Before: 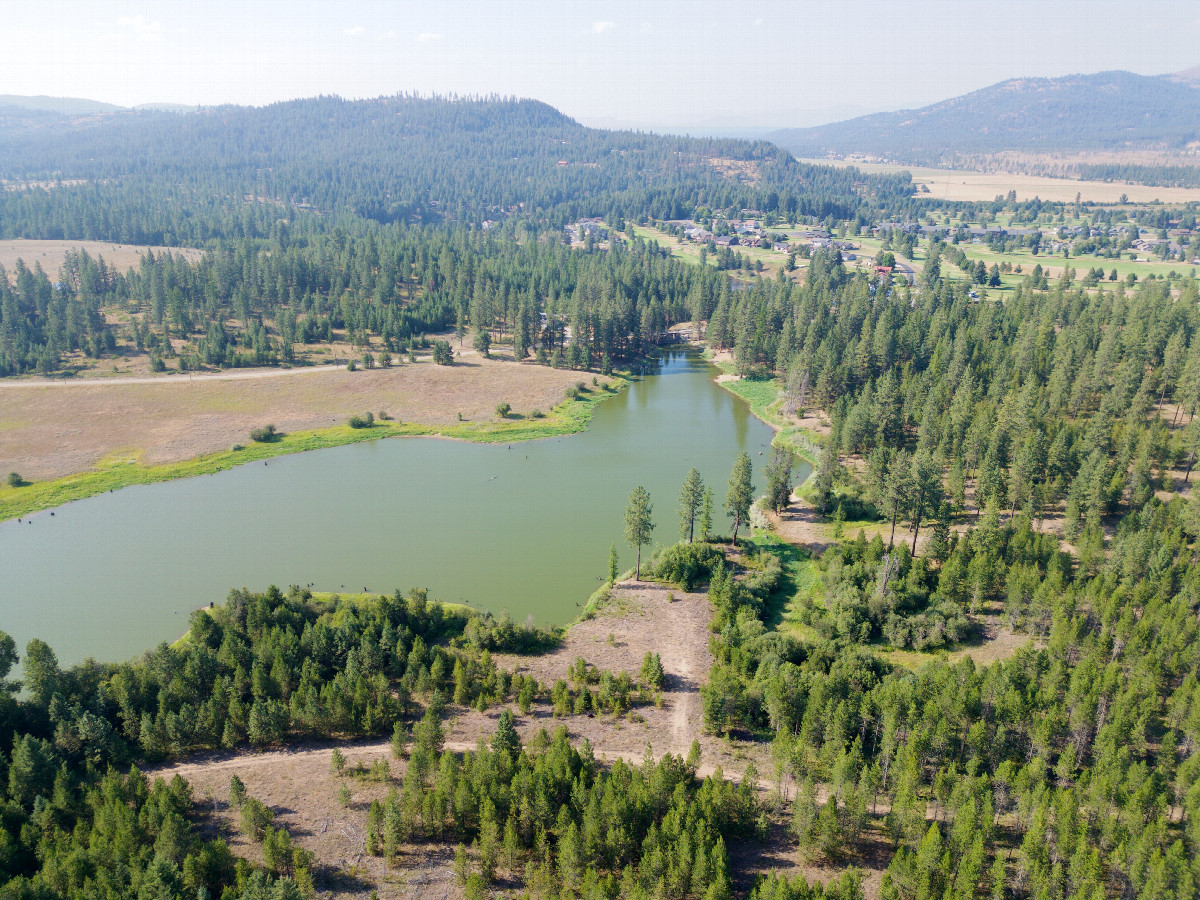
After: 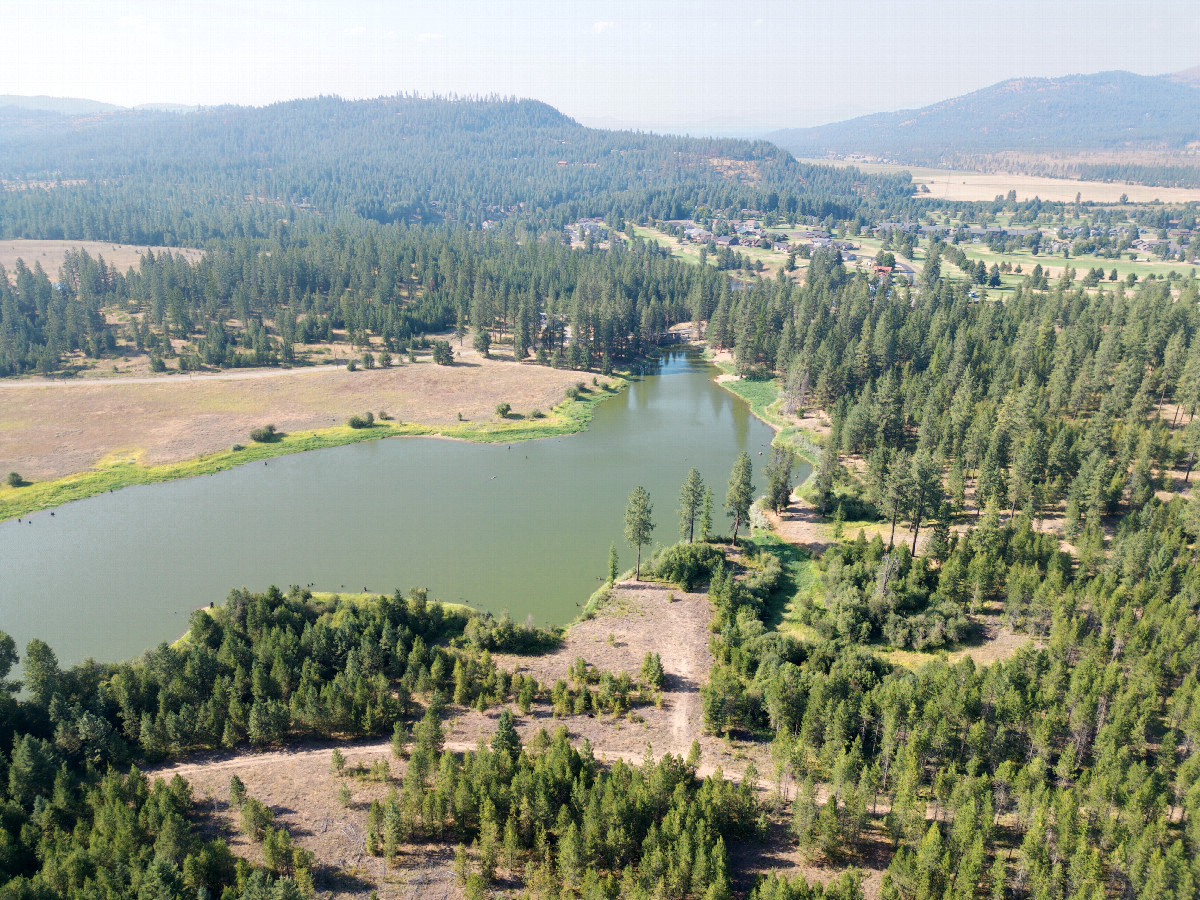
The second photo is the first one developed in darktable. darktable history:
color zones: curves: ch0 [(0.018, 0.548) (0.197, 0.654) (0.425, 0.447) (0.605, 0.658) (0.732, 0.579)]; ch1 [(0.105, 0.531) (0.224, 0.531) (0.386, 0.39) (0.618, 0.456) (0.732, 0.456) (0.956, 0.421)]; ch2 [(0.039, 0.583) (0.215, 0.465) (0.399, 0.544) (0.465, 0.548) (0.614, 0.447) (0.724, 0.43) (0.882, 0.623) (0.956, 0.632)]
local contrast: mode bilateral grid, contrast 15, coarseness 36, detail 105%, midtone range 0.2
